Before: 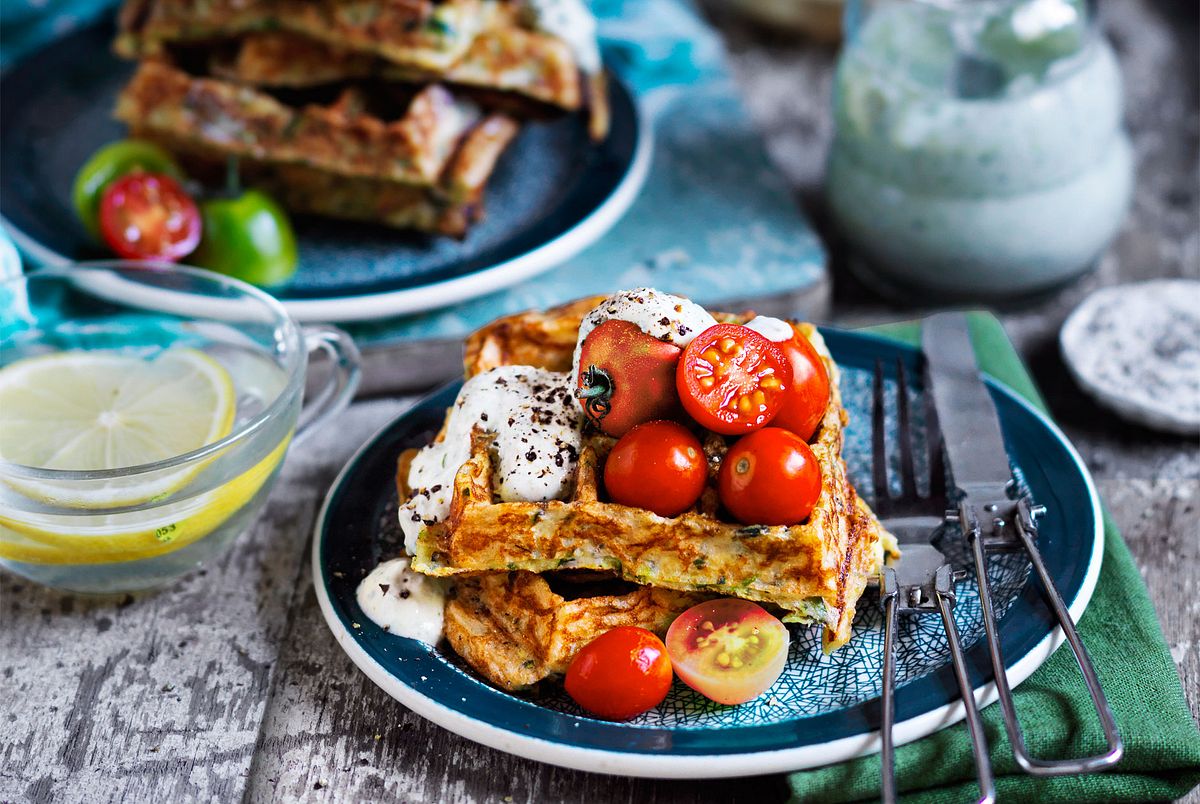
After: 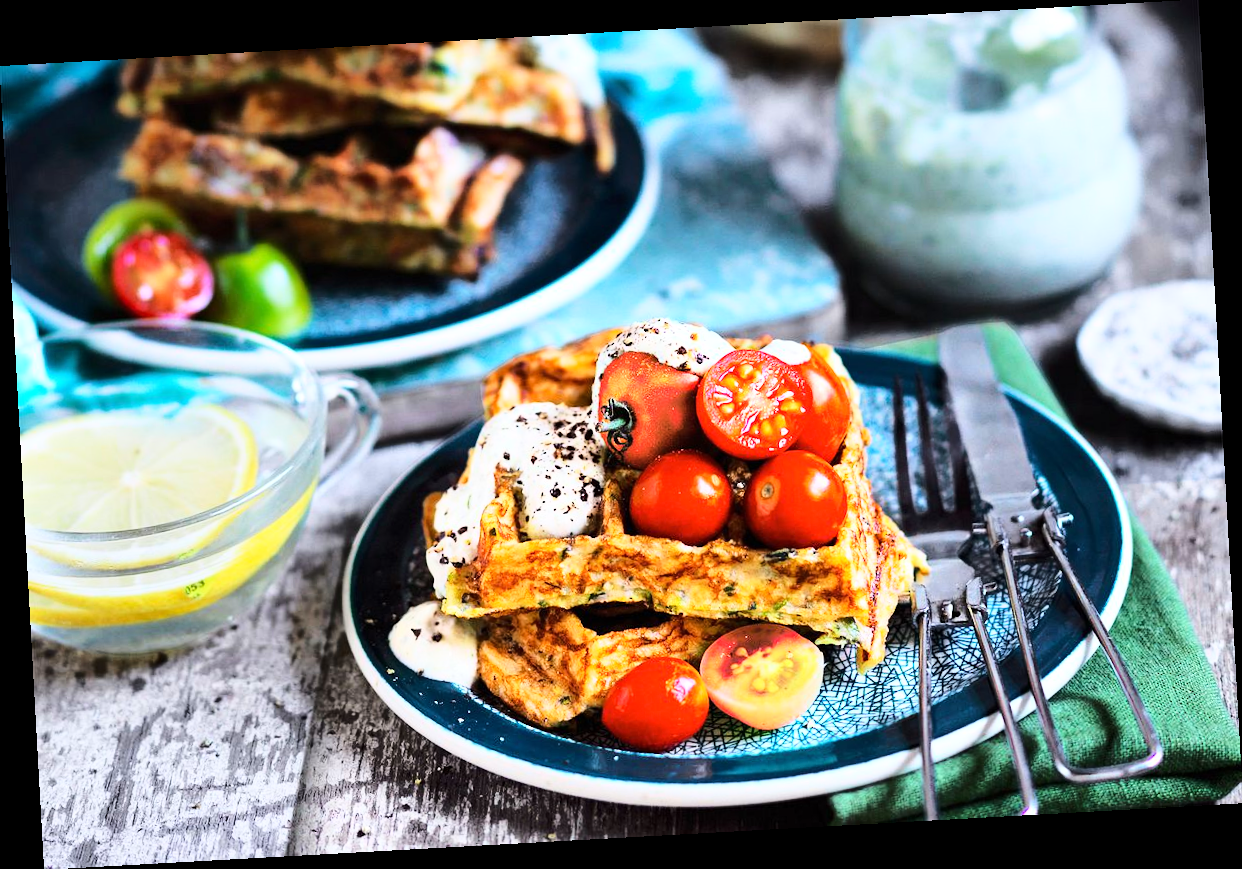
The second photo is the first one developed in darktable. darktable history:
base curve: curves: ch0 [(0, 0) (0.032, 0.037) (0.105, 0.228) (0.435, 0.76) (0.856, 0.983) (1, 1)]
rotate and perspective: rotation -3.18°, automatic cropping off
